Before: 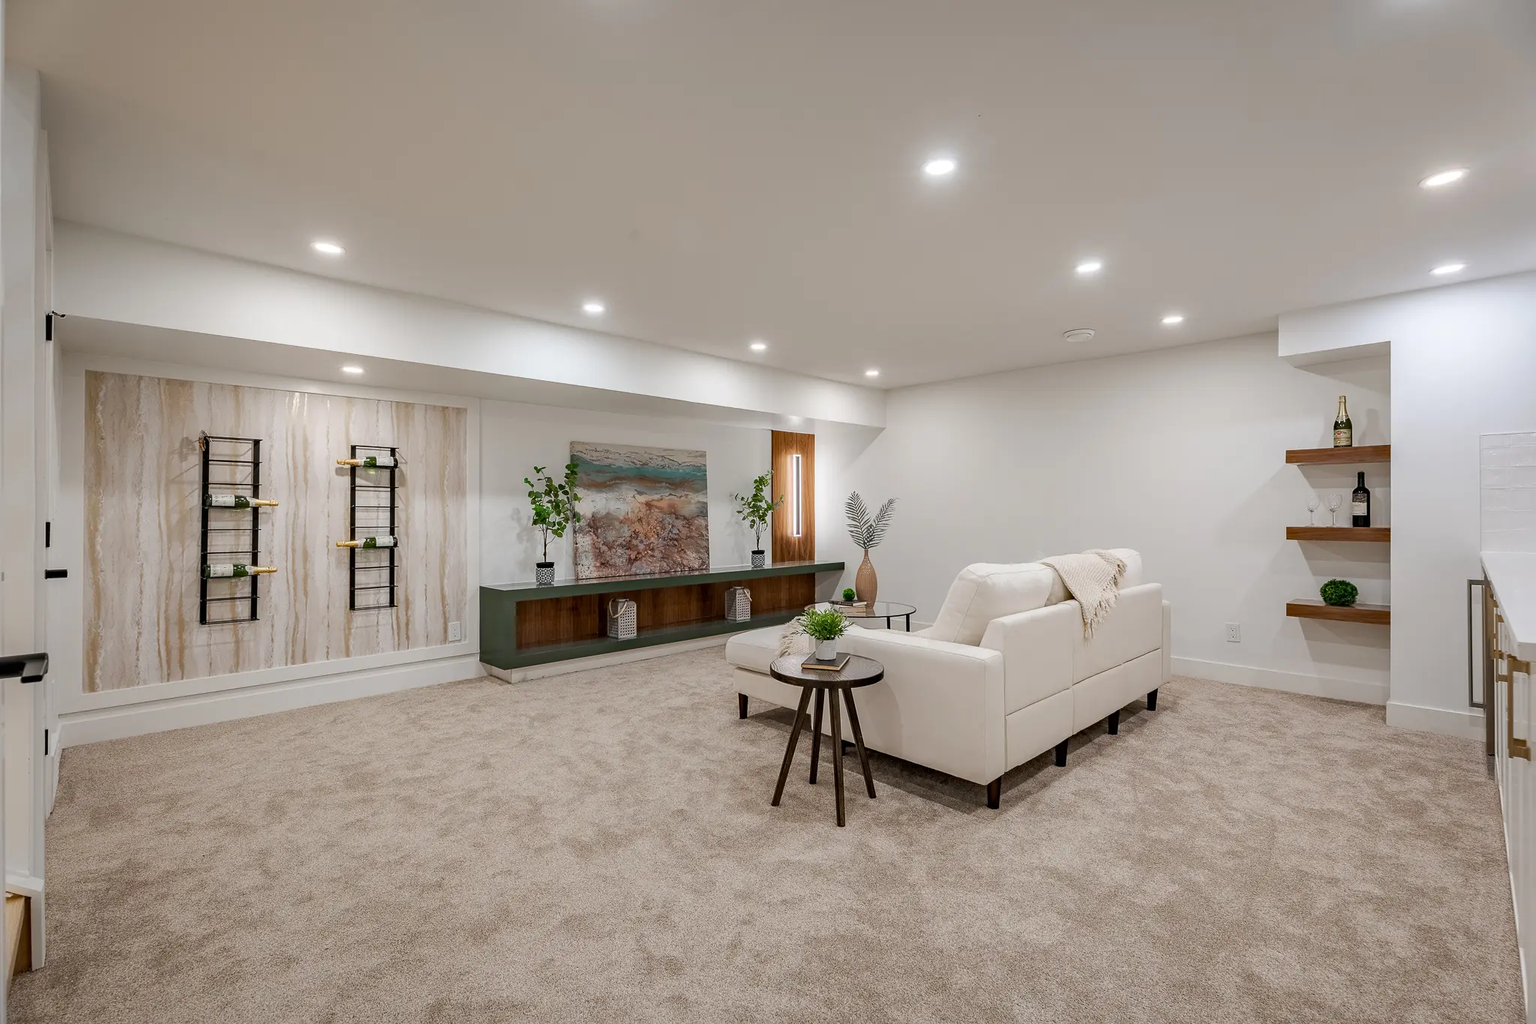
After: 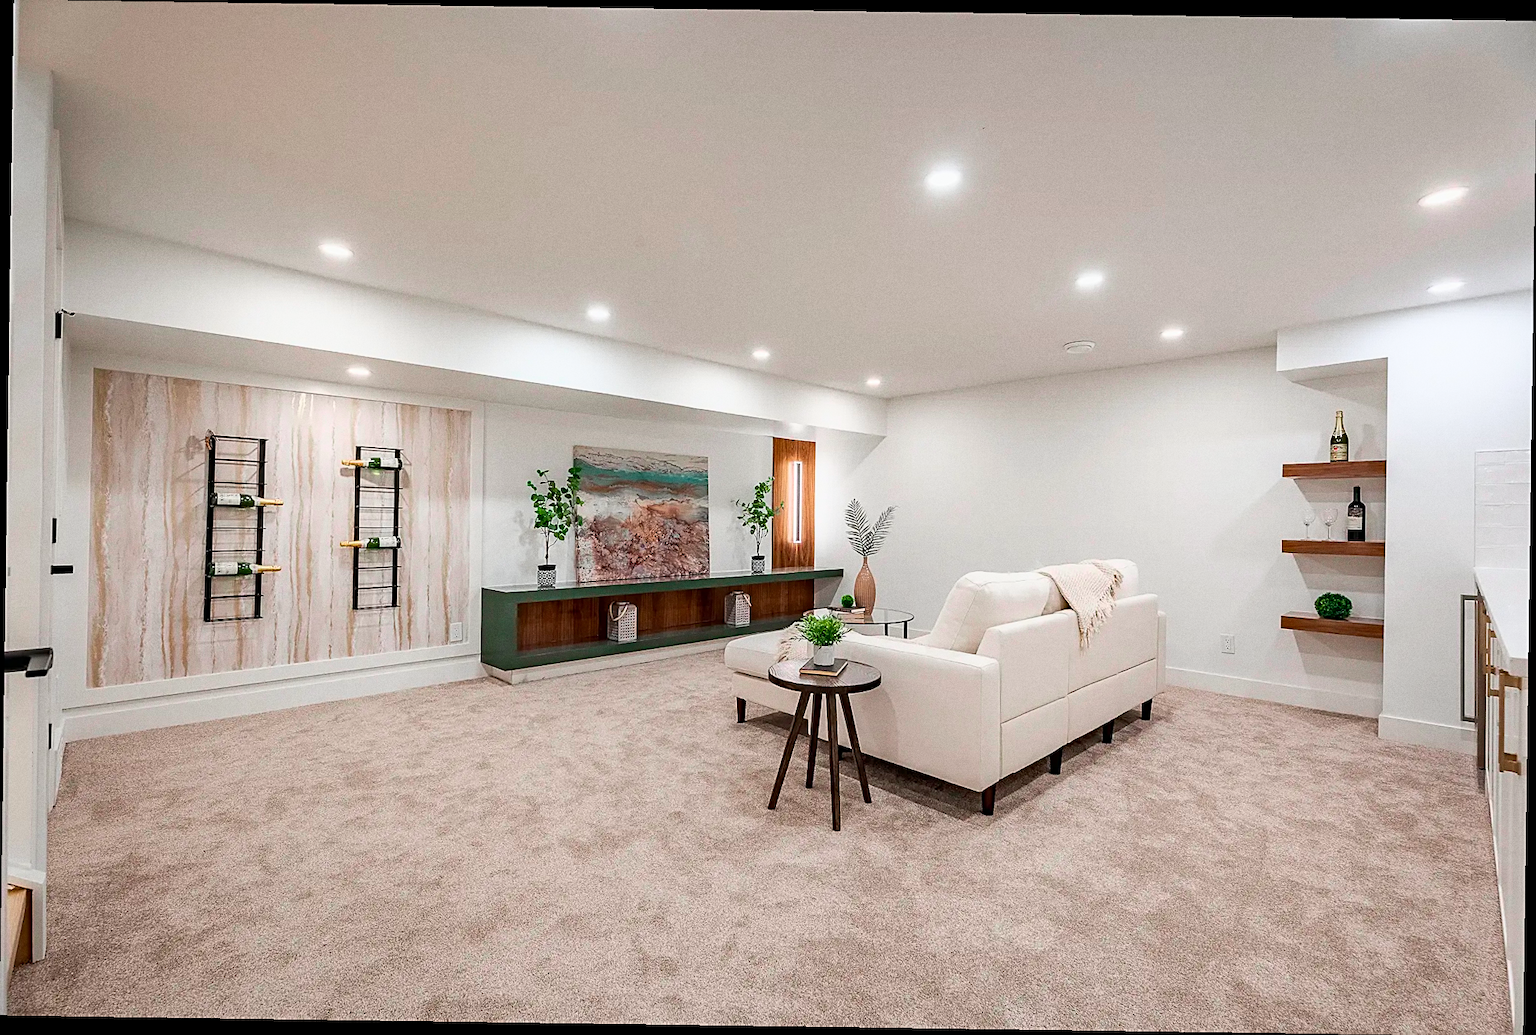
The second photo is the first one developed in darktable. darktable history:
sharpen: on, module defaults
grain: coarseness 0.09 ISO
rotate and perspective: rotation 0.8°, automatic cropping off
tone curve: curves: ch0 [(0, 0) (0.051, 0.047) (0.102, 0.099) (0.236, 0.249) (0.429, 0.473) (0.67, 0.755) (0.875, 0.948) (1, 0.985)]; ch1 [(0, 0) (0.339, 0.298) (0.402, 0.363) (0.453, 0.413) (0.485, 0.469) (0.494, 0.493) (0.504, 0.502) (0.515, 0.526) (0.563, 0.591) (0.597, 0.639) (0.834, 0.888) (1, 1)]; ch2 [(0, 0) (0.362, 0.353) (0.425, 0.439) (0.501, 0.501) (0.537, 0.538) (0.58, 0.59) (0.642, 0.669) (0.773, 0.856) (1, 1)], color space Lab, independent channels, preserve colors none
